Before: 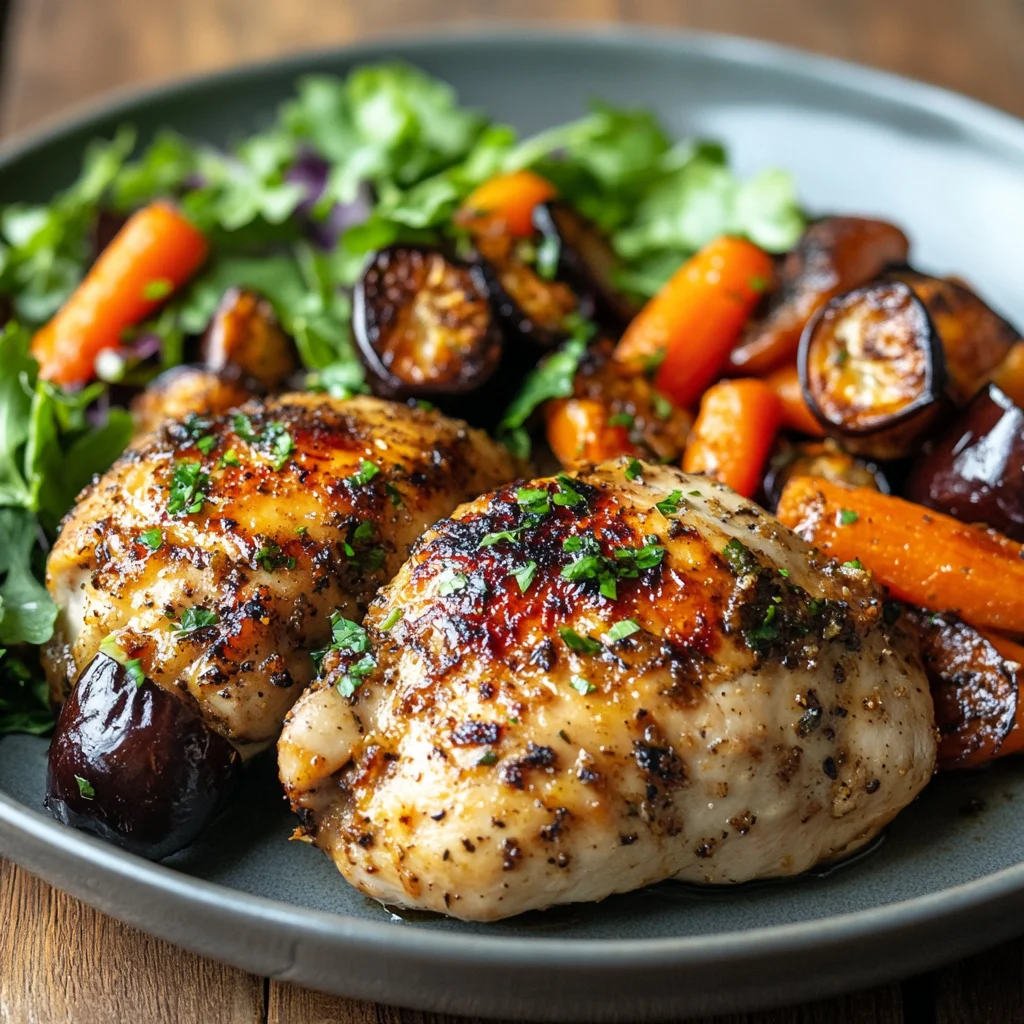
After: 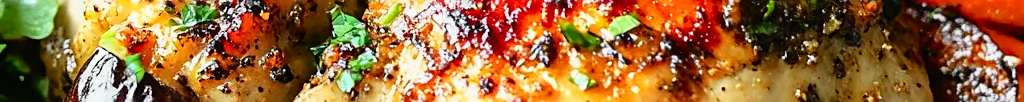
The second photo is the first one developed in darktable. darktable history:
tone curve: curves: ch0 [(0, 0.008) (0.107, 0.091) (0.278, 0.351) (0.457, 0.562) (0.628, 0.738) (0.839, 0.909) (0.998, 0.978)]; ch1 [(0, 0) (0.437, 0.408) (0.474, 0.479) (0.502, 0.5) (0.527, 0.519) (0.561, 0.575) (0.608, 0.665) (0.669, 0.748) (0.859, 0.899) (1, 1)]; ch2 [(0, 0) (0.33, 0.301) (0.421, 0.443) (0.473, 0.498) (0.502, 0.504) (0.522, 0.527) (0.549, 0.583) (0.644, 0.703) (1, 1)], color space Lab, independent channels, preserve colors none
sharpen: on, module defaults
crop and rotate: top 59.084%, bottom 30.916%
exposure: exposure 0 EV, compensate highlight preservation false
